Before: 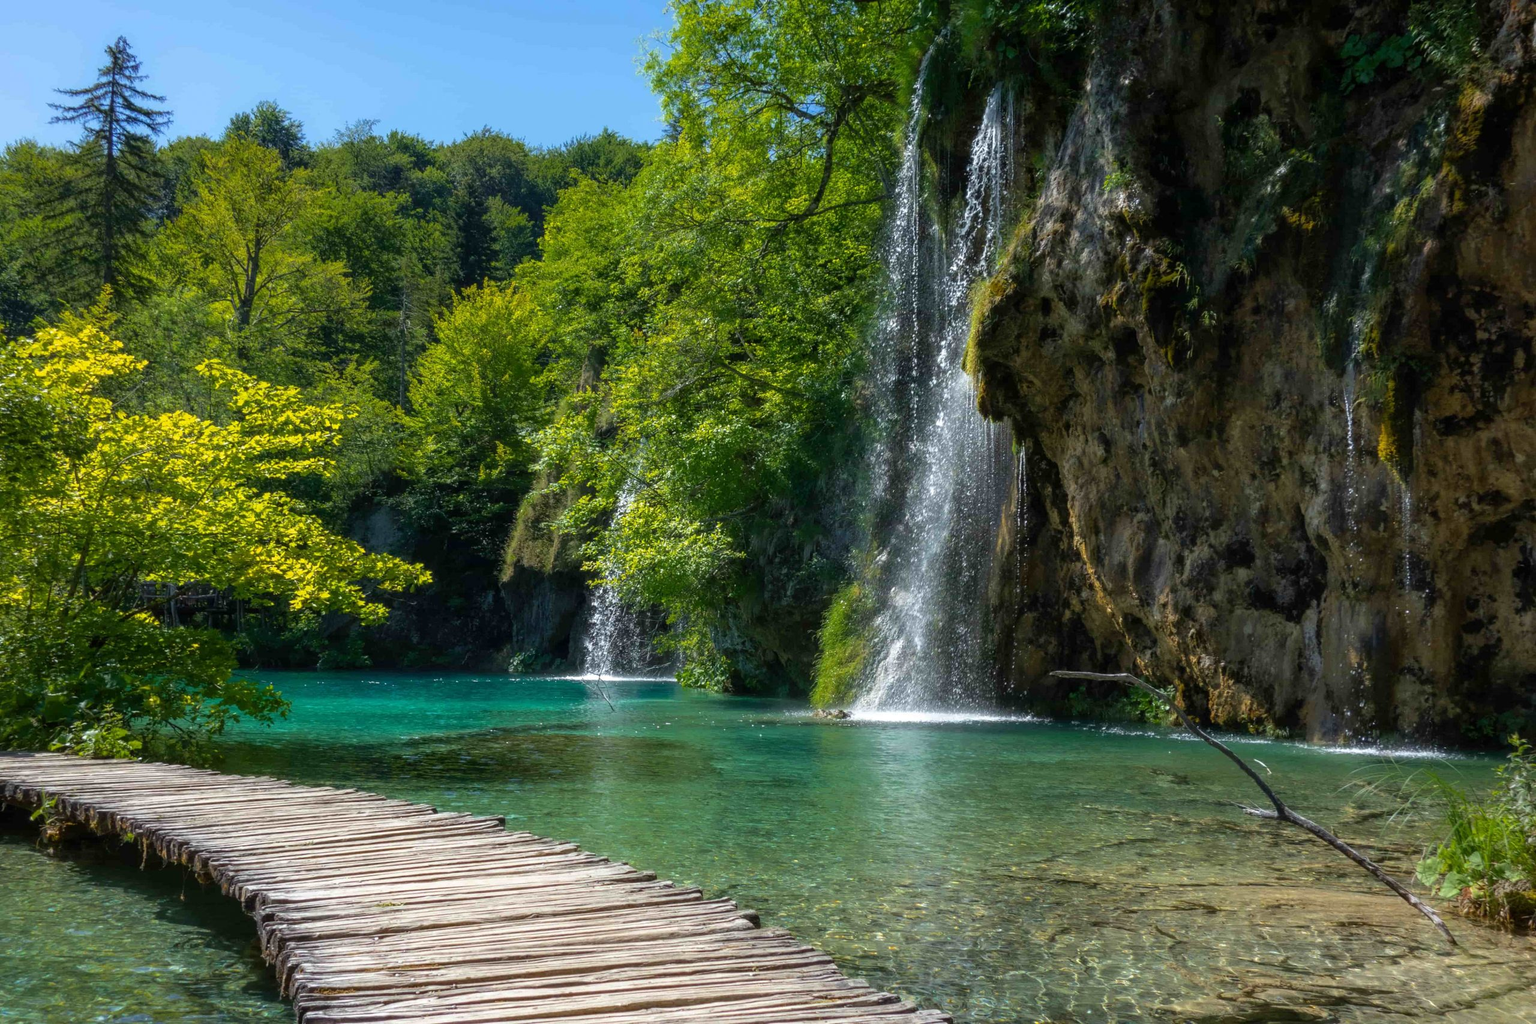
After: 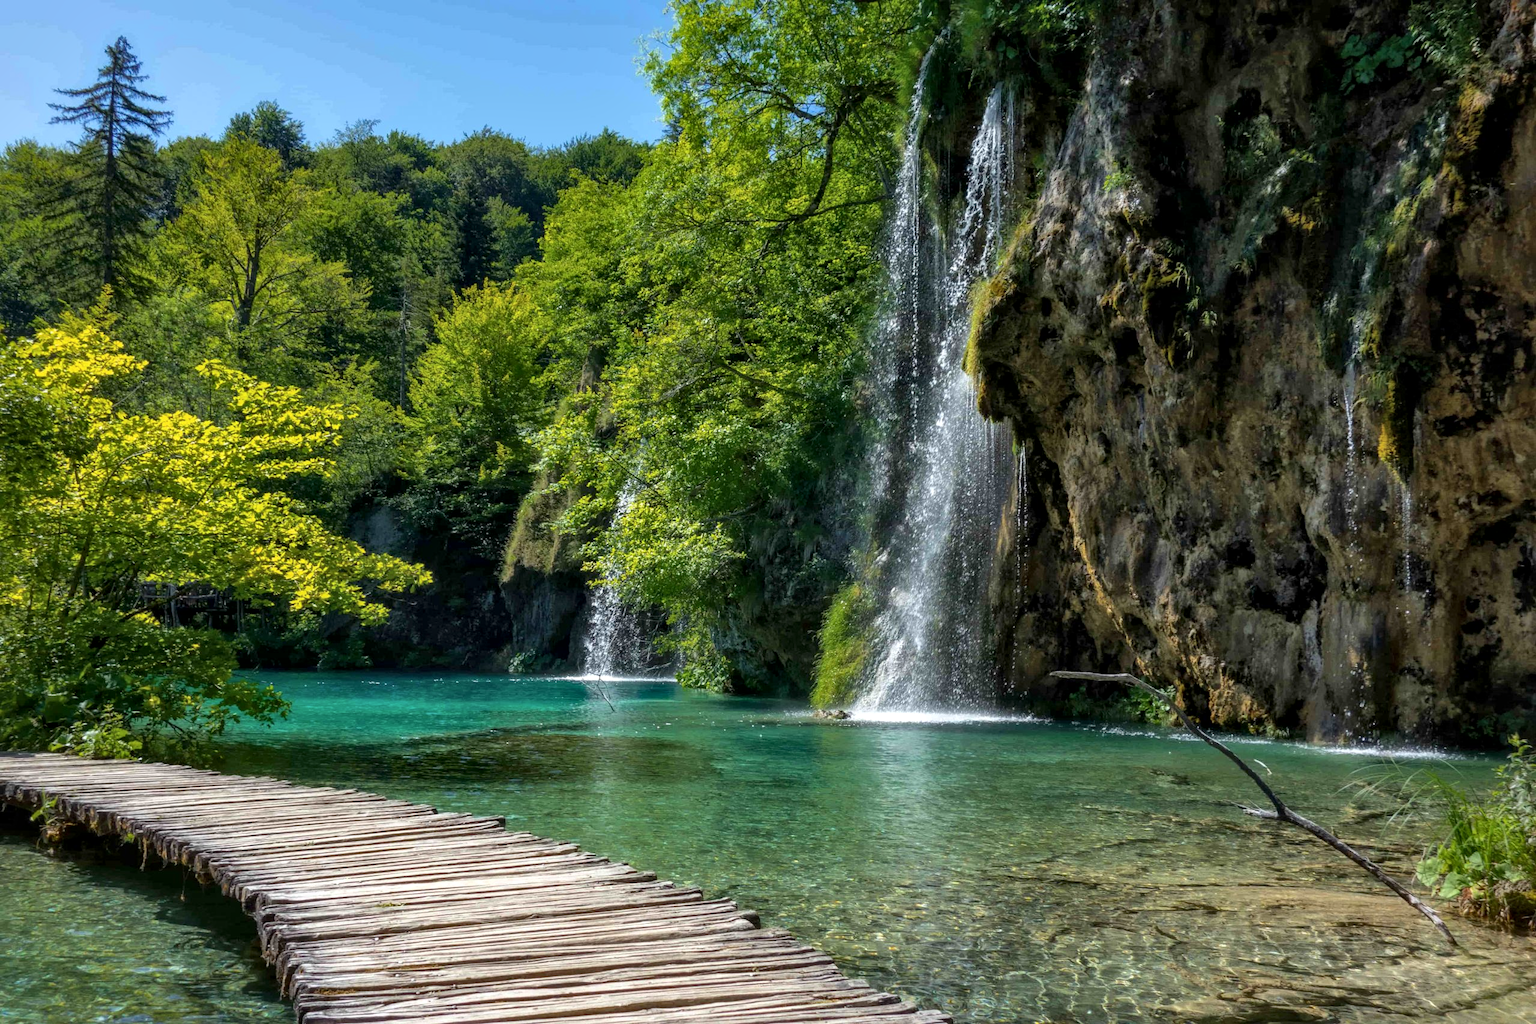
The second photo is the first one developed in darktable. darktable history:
local contrast: mode bilateral grid, contrast 20, coarseness 50, detail 141%, midtone range 0.2
shadows and highlights: shadows 32, highlights -32, soften with gaussian
